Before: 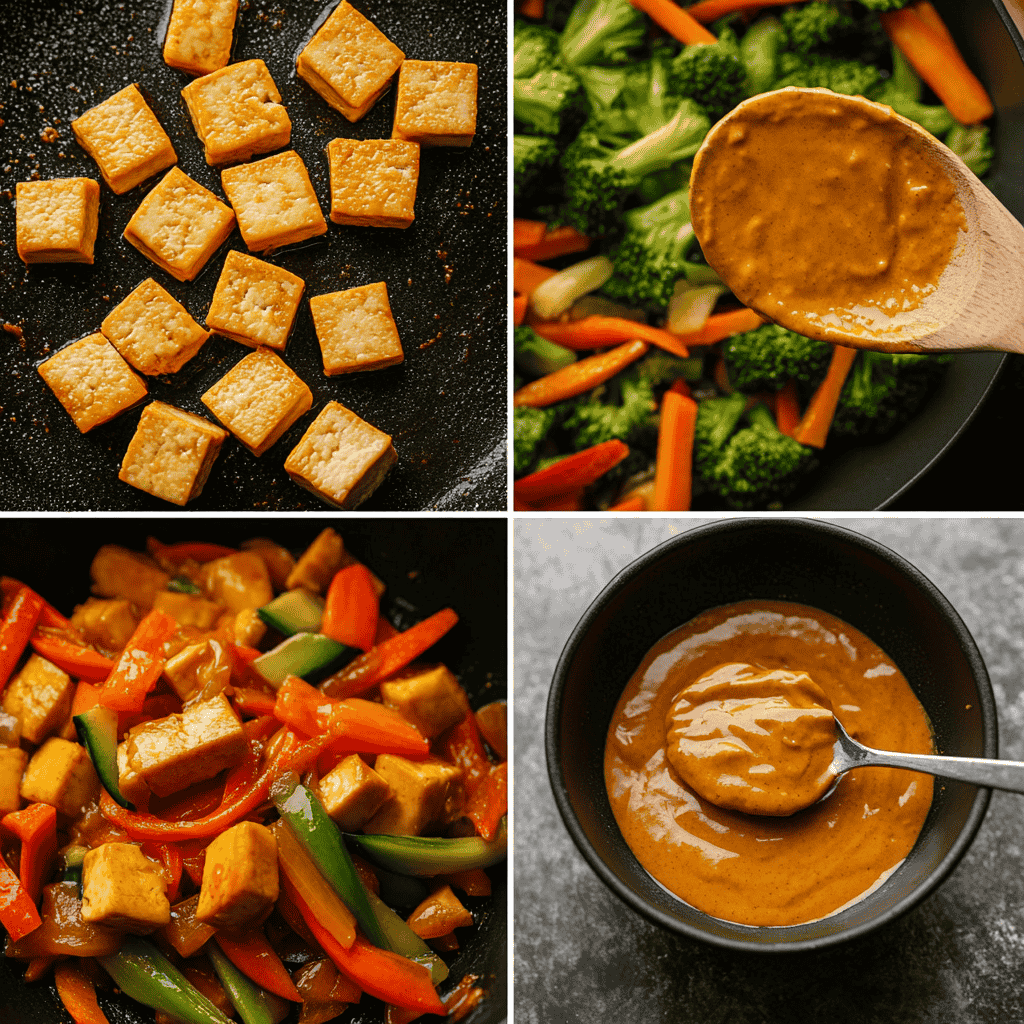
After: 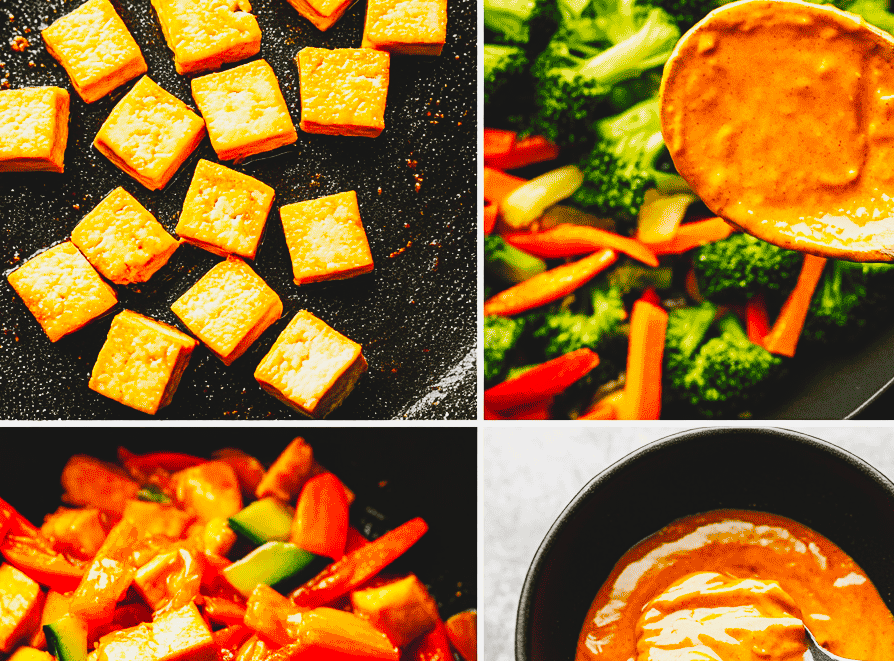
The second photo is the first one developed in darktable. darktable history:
base curve: curves: ch0 [(0, 0) (0.007, 0.004) (0.027, 0.03) (0.046, 0.07) (0.207, 0.54) (0.442, 0.872) (0.673, 0.972) (1, 1)], preserve colors none
contrast brightness saturation: contrast -0.1, brightness 0.05, saturation 0.08
crop: left 3.015%, top 8.969%, right 9.647%, bottom 26.457%
